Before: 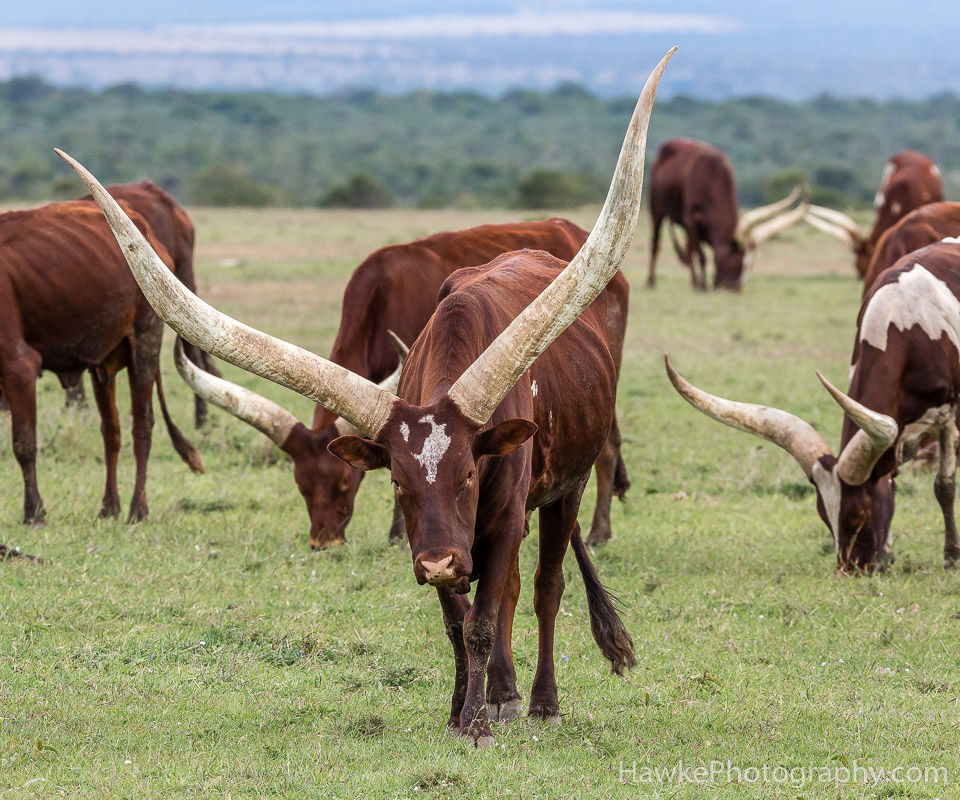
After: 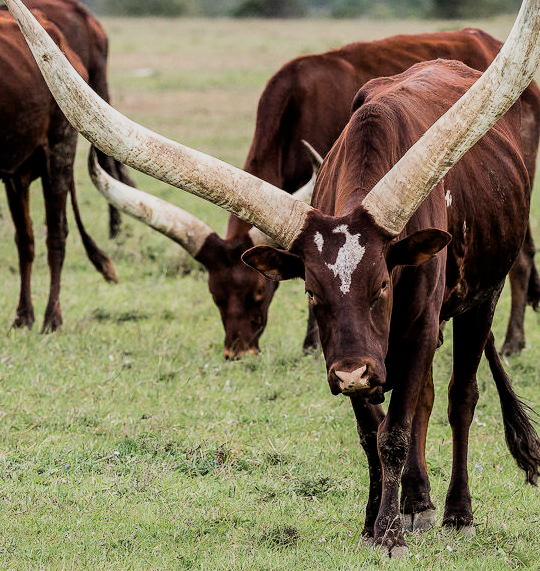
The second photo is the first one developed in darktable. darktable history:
crop: left 8.966%, top 23.852%, right 34.699%, bottom 4.703%
filmic rgb: black relative exposure -5 EV, hardness 2.88, contrast 1.3, highlights saturation mix -30%
